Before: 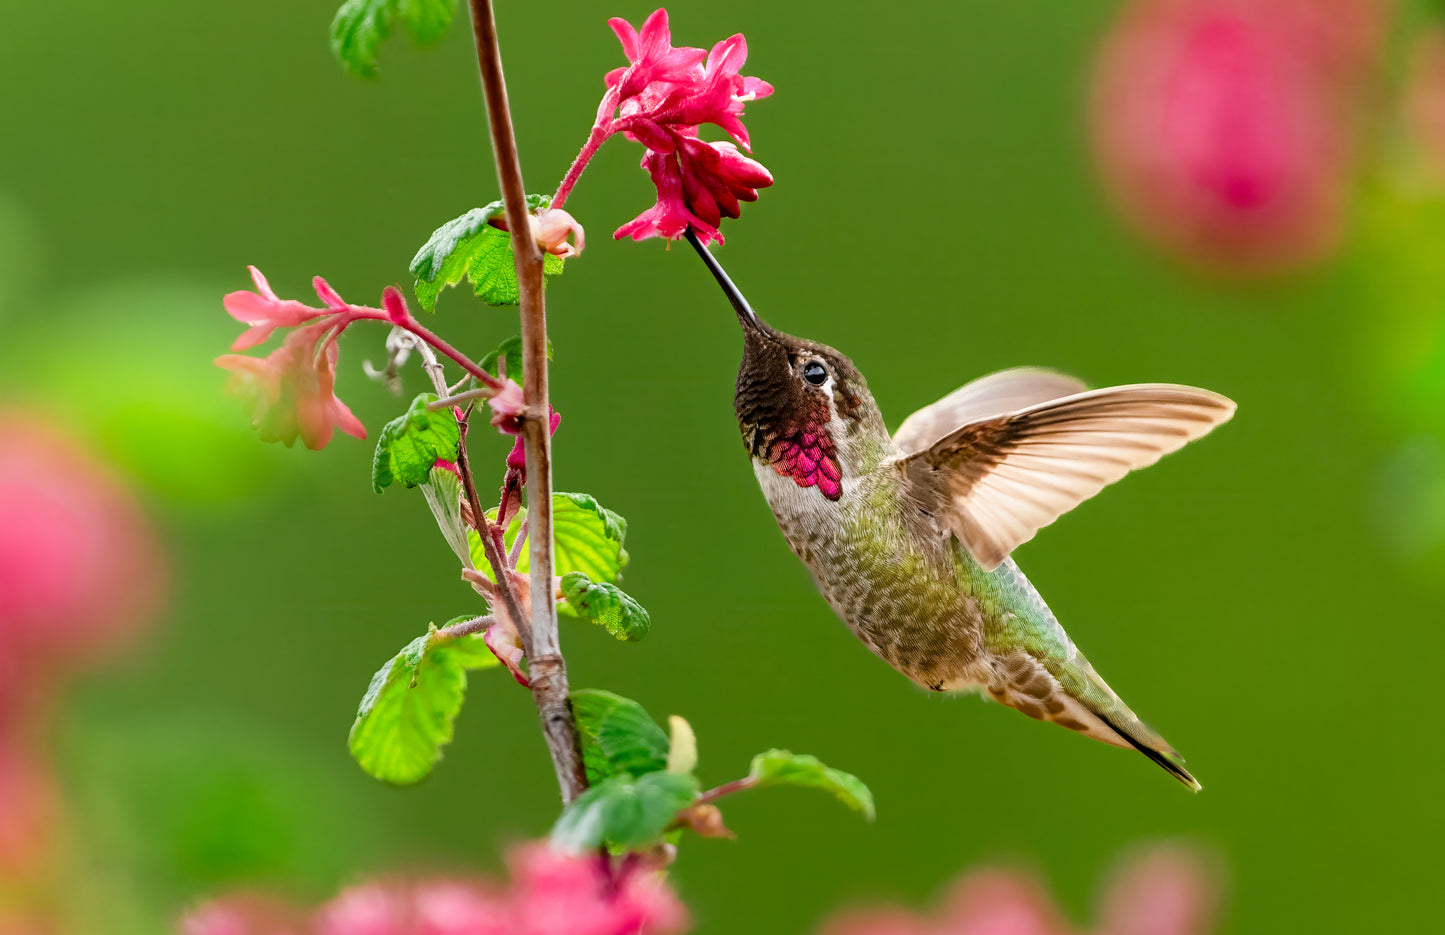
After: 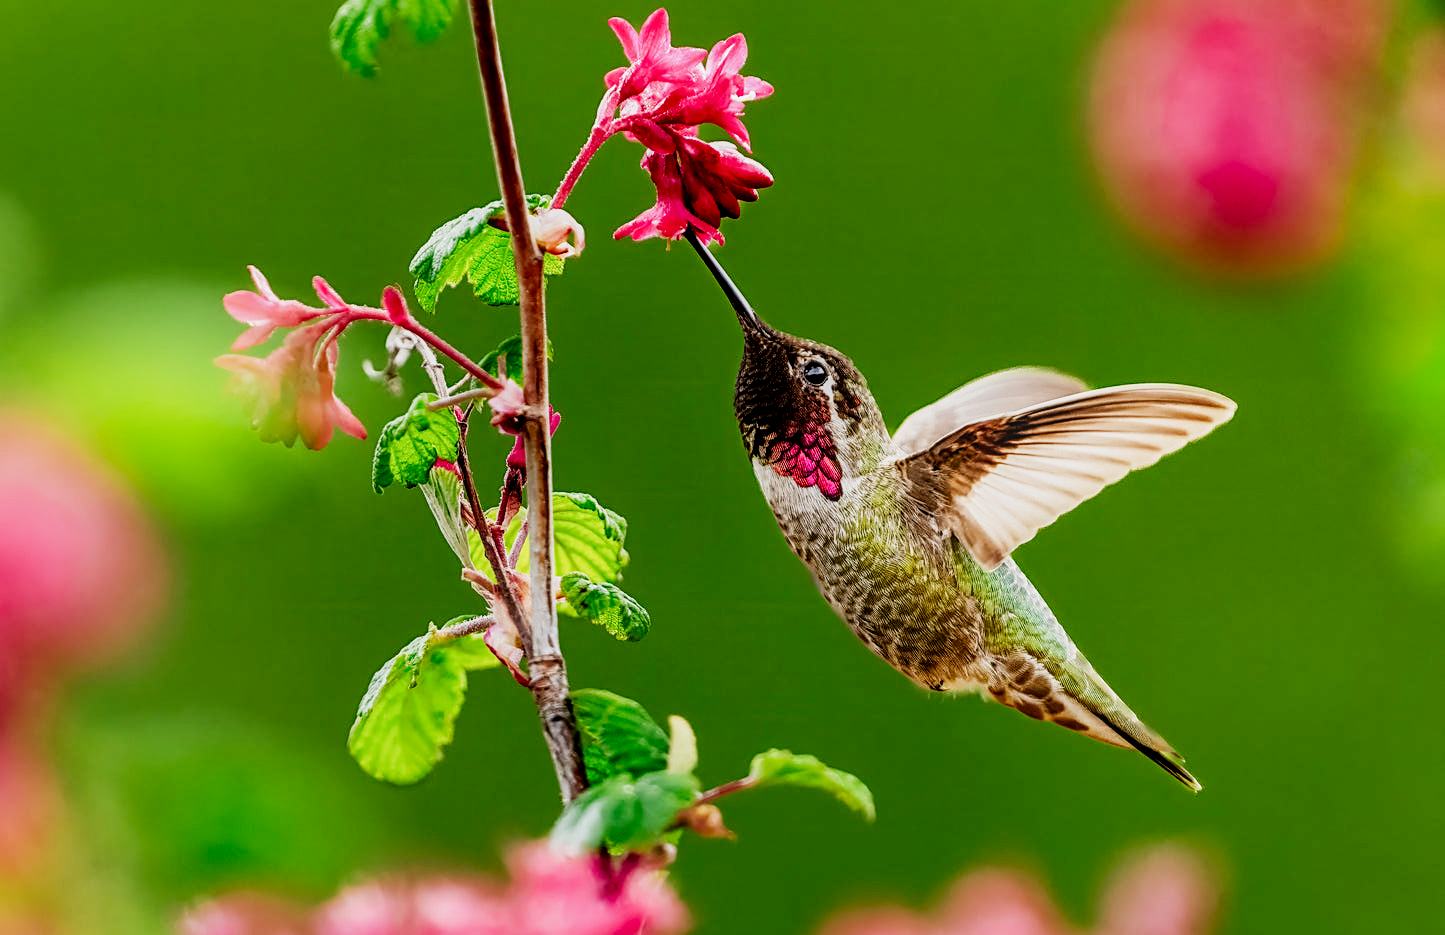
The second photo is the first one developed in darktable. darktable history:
sharpen: on, module defaults
local contrast: on, module defaults
rgb levels: preserve colors max RGB
sigmoid: contrast 1.8, skew -0.2, preserve hue 0%, red attenuation 0.1, red rotation 0.035, green attenuation 0.1, green rotation -0.017, blue attenuation 0.15, blue rotation -0.052, base primaries Rec2020
